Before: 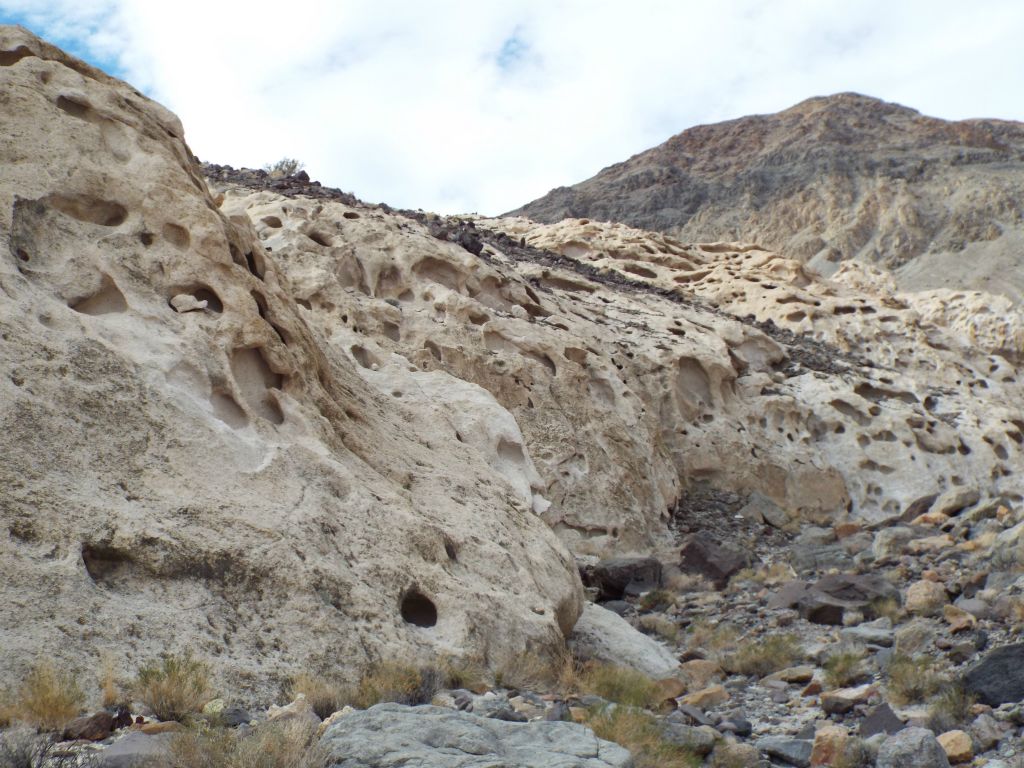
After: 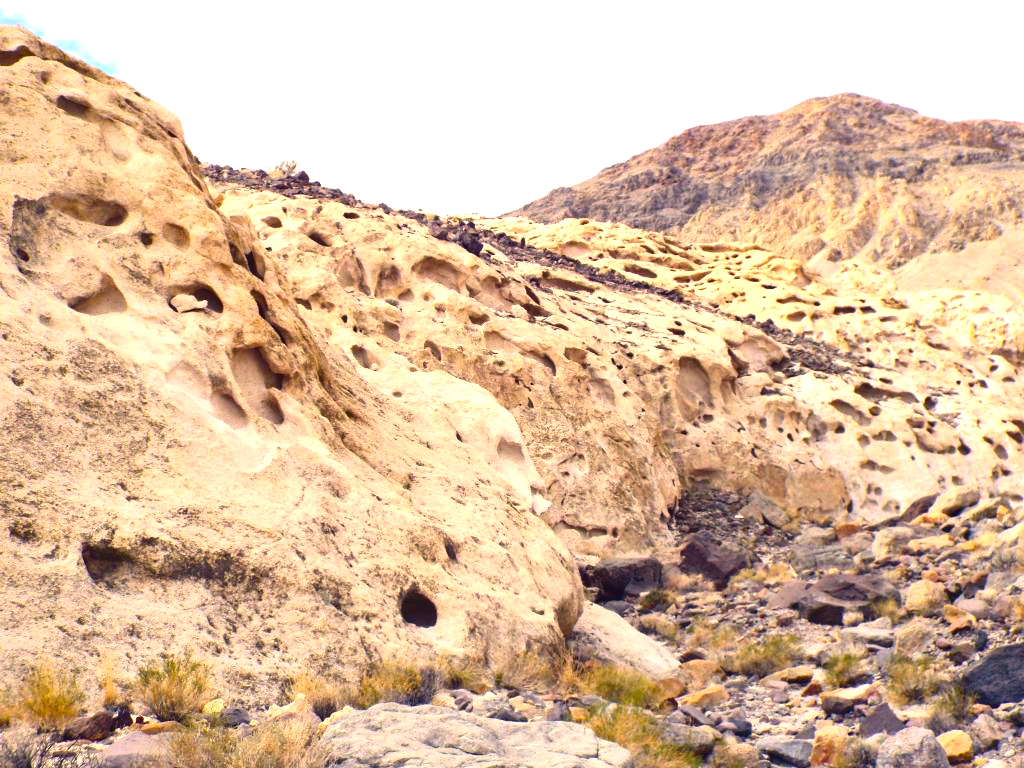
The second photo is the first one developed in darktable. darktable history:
exposure: black level correction 0, exposure 1.177 EV, compensate highlight preservation false
contrast brightness saturation: contrast 0.197, brightness -0.106, saturation 0.104
color balance rgb: power › chroma 0.23%, power › hue 62.7°, global offset › luminance 0.733%, linear chroma grading › global chroma 14.515%, perceptual saturation grading › global saturation 35.691%, perceptual saturation grading › shadows 35.349%, global vibrance 18.33%
color correction: highlights a* 20.19, highlights b* 26.79, shadows a* 3.5, shadows b* -17.18, saturation 0.763
